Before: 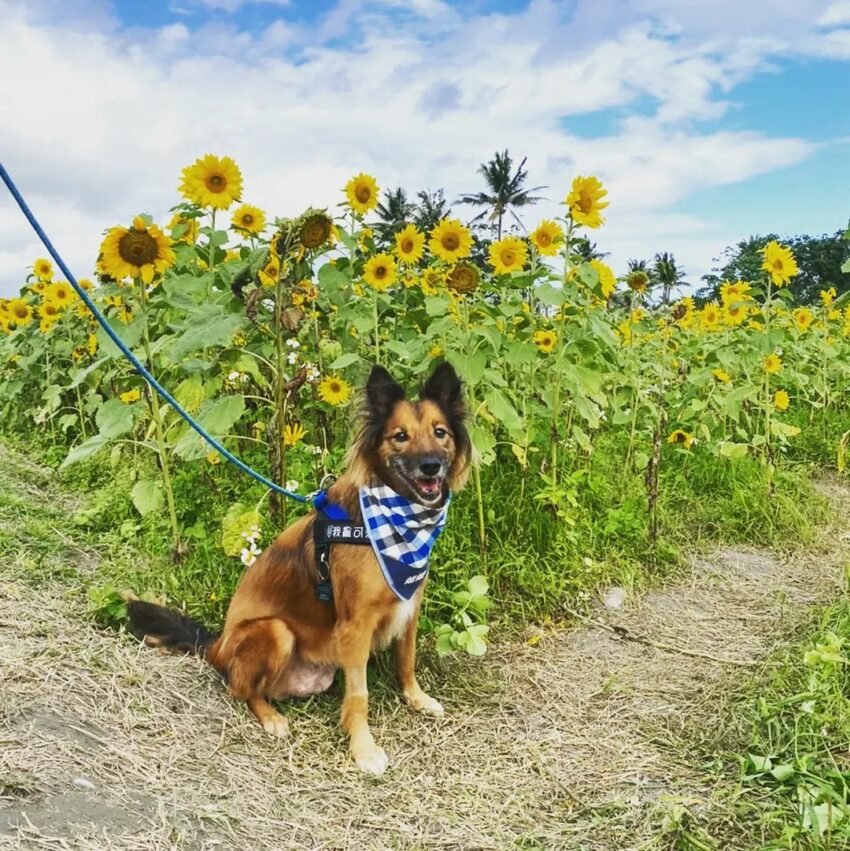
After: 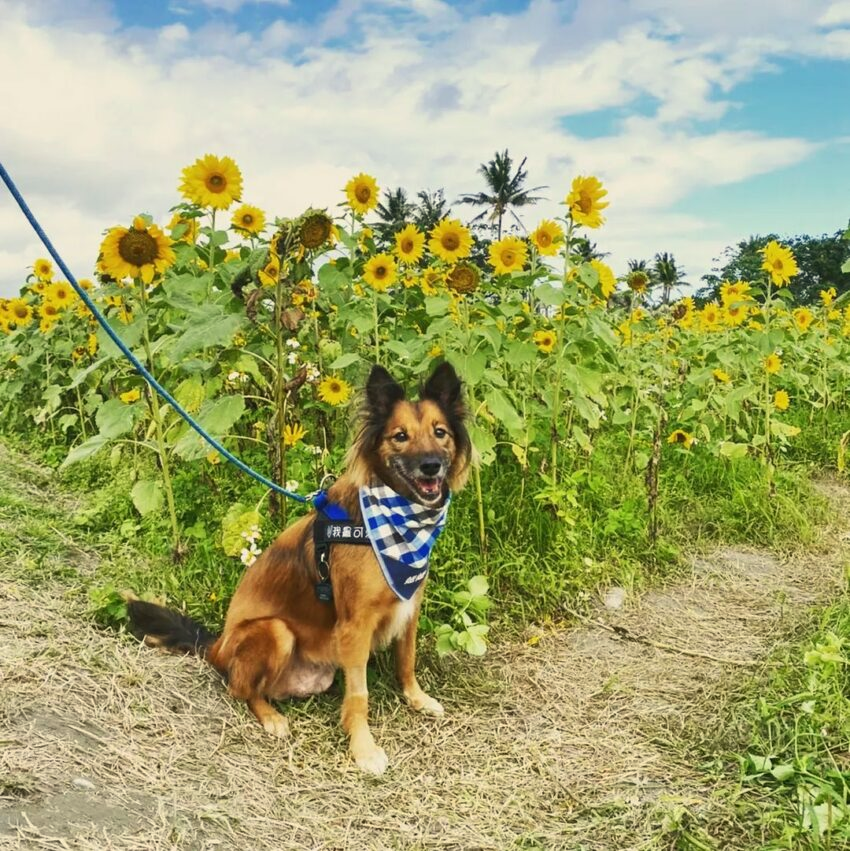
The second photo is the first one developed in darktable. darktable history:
white balance: red 1.029, blue 0.92
